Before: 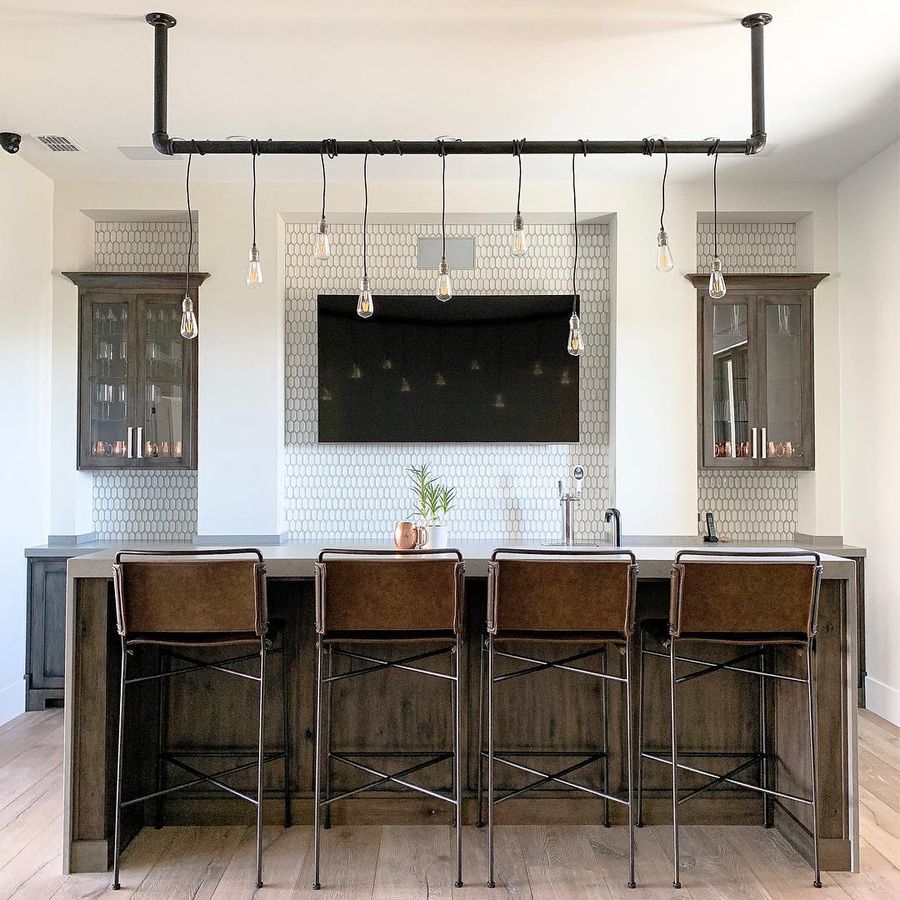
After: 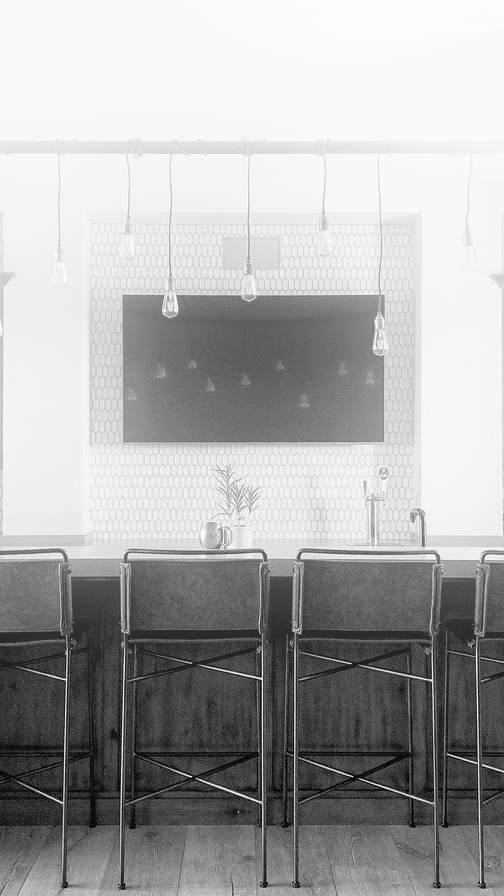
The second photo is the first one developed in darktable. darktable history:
color balance rgb: perceptual saturation grading › global saturation 20%, perceptual saturation grading › highlights -25%, perceptual saturation grading › shadows 25%, global vibrance 50%
crop: left 21.674%, right 22.086%
monochrome: a 32, b 64, size 2.3
bloom: on, module defaults
